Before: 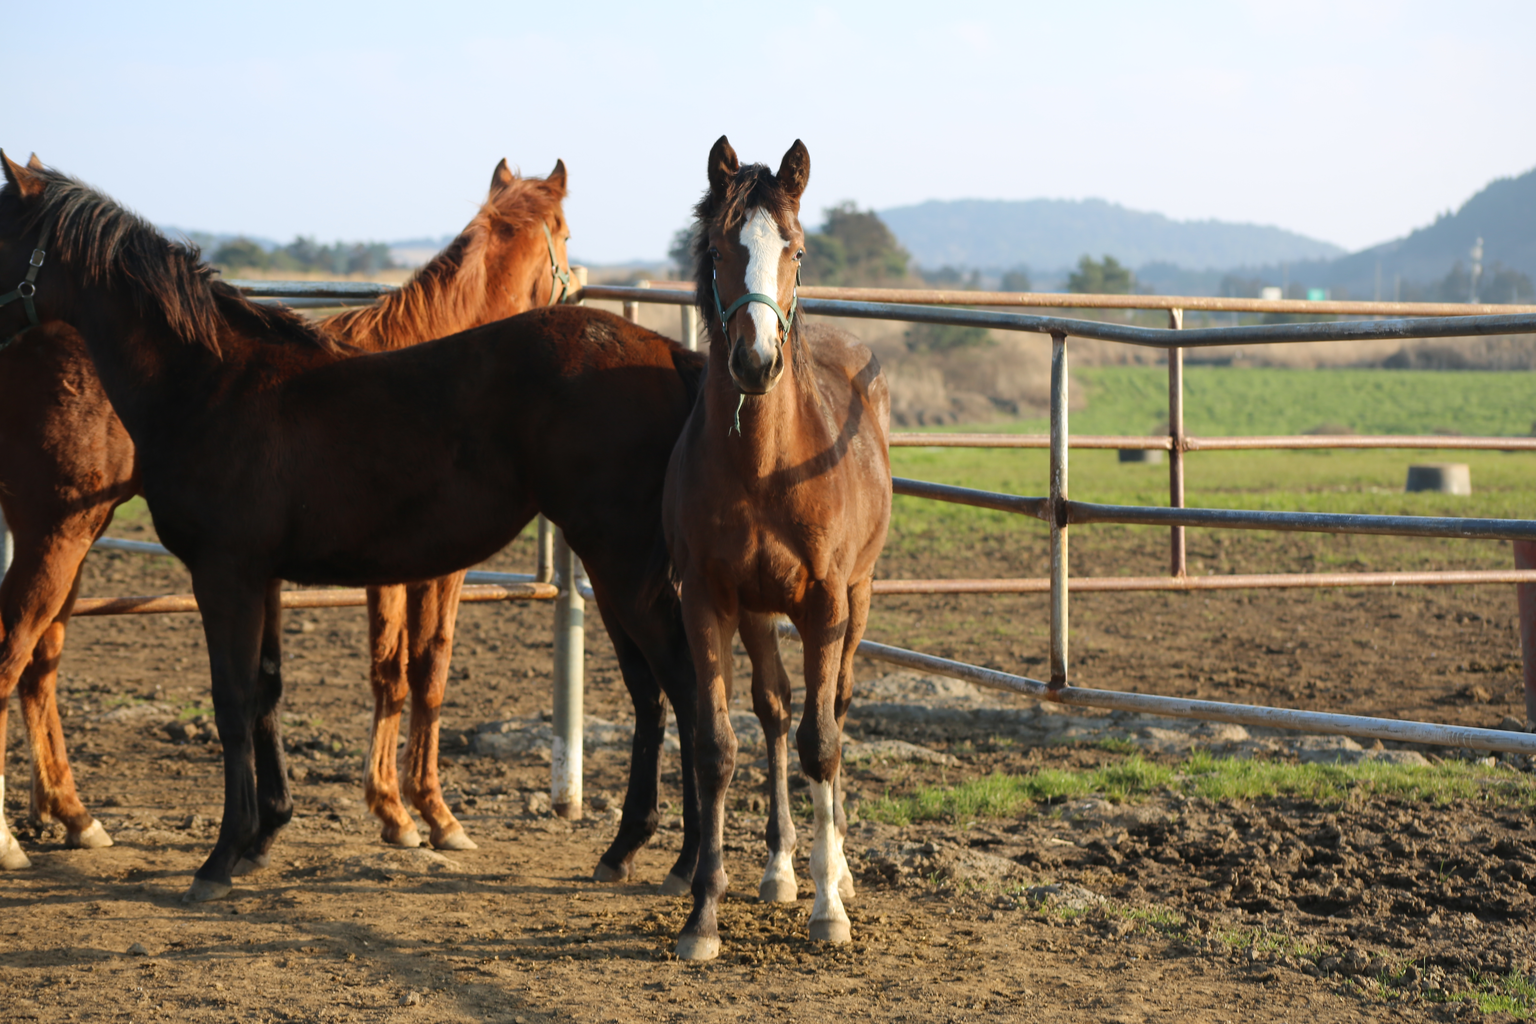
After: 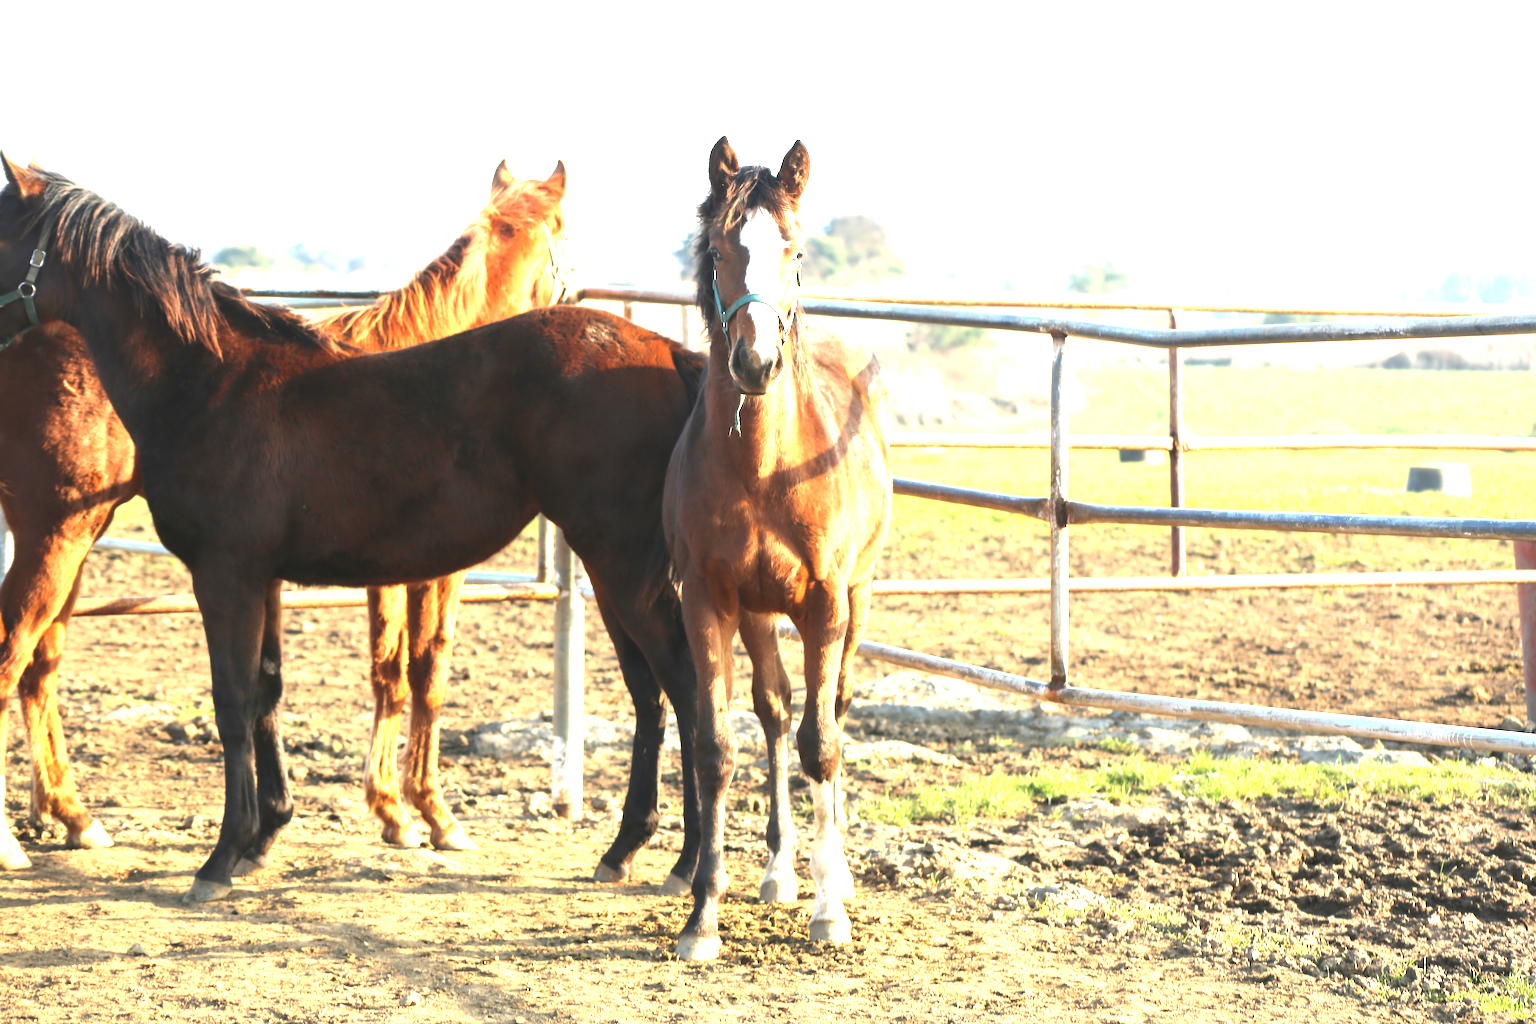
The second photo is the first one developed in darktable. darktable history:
exposure: black level correction 0, exposure 2.37 EV, compensate highlight preservation false
